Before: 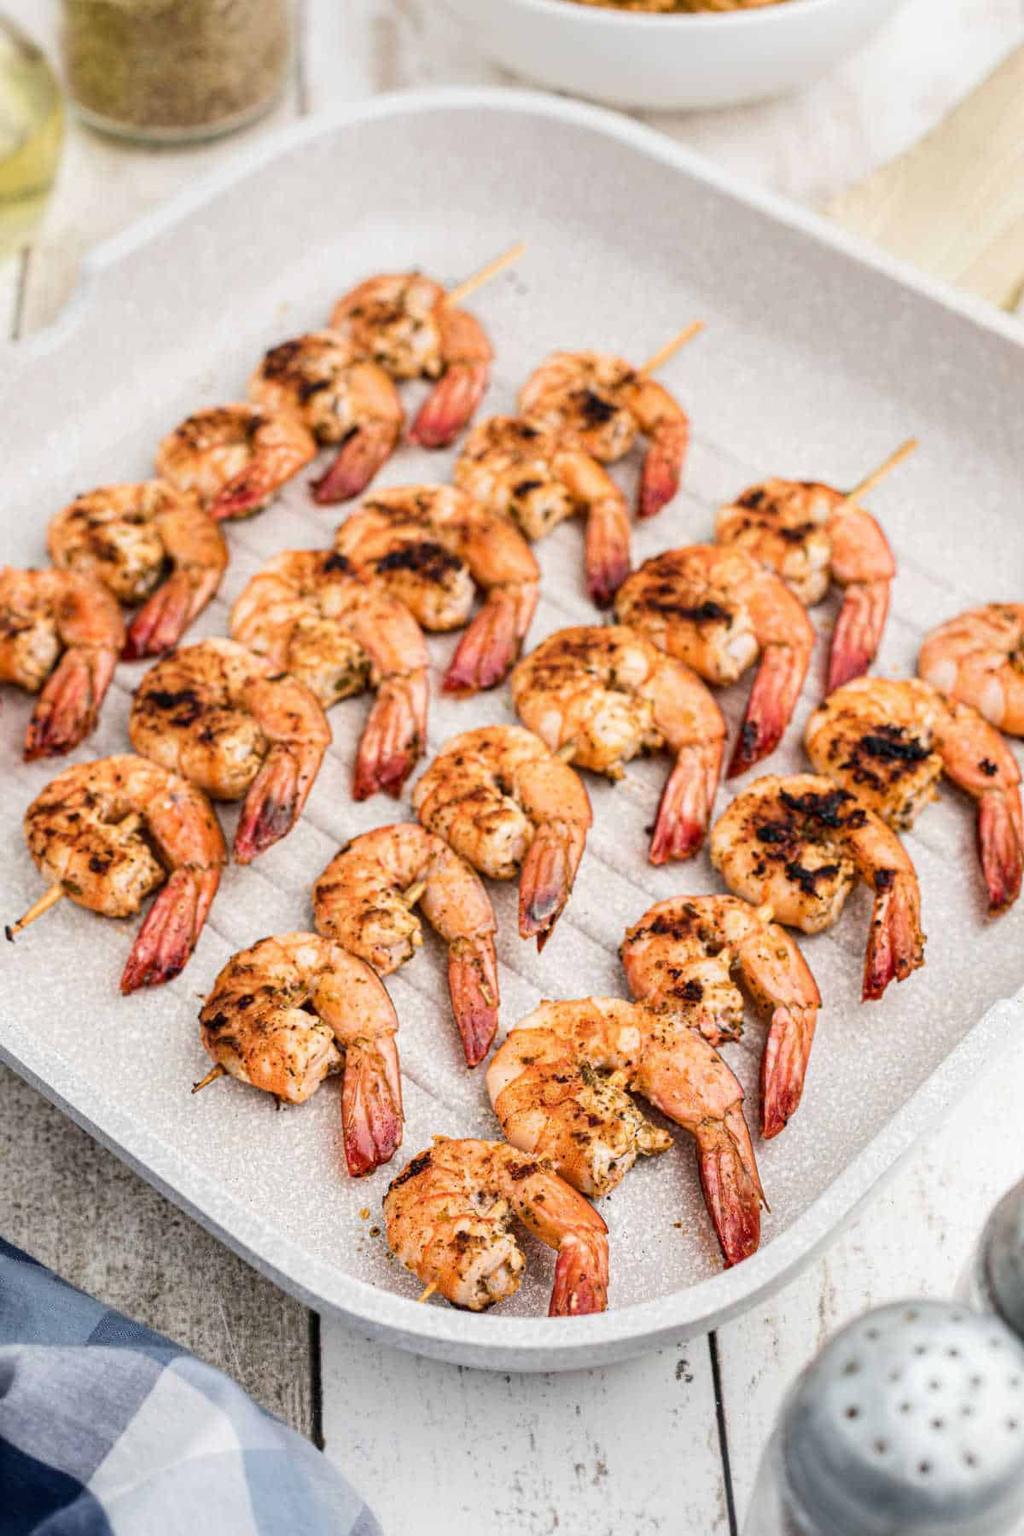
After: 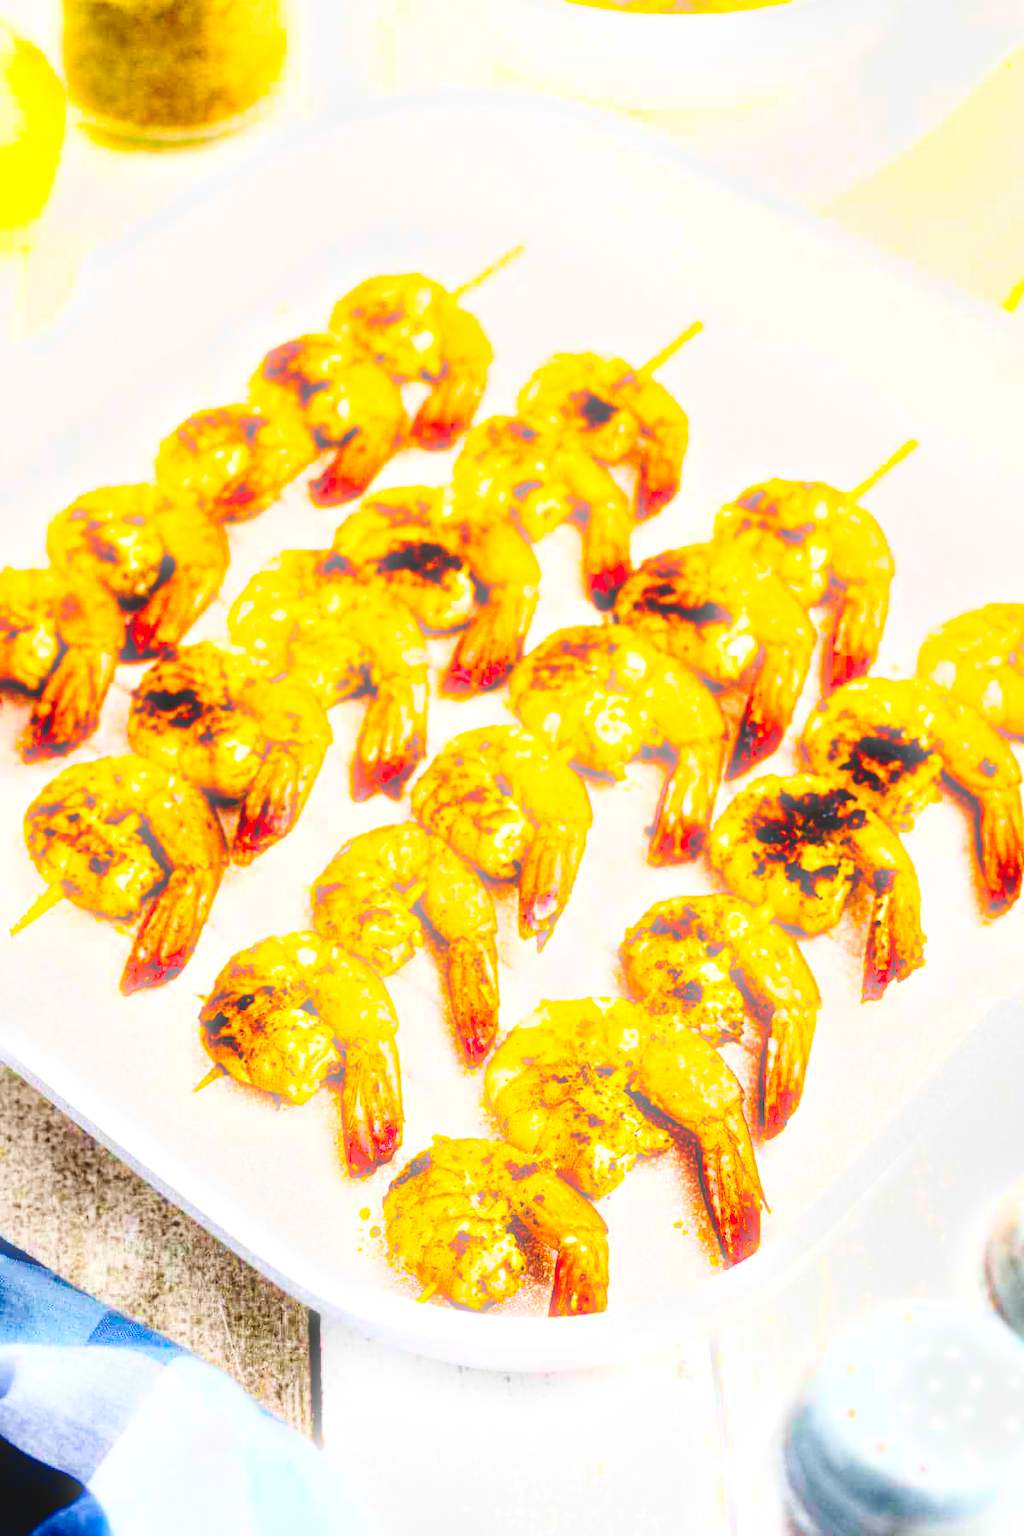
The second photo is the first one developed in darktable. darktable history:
color balance rgb: linear chroma grading › global chroma 20%, perceptual saturation grading › global saturation 65%, perceptual saturation grading › highlights 50%, perceptual saturation grading › shadows 30%, perceptual brilliance grading › global brilliance 12%, perceptual brilliance grading › highlights 15%, global vibrance 20%
contrast brightness saturation: saturation -0.05
bloom: size 5%, threshold 95%, strength 15%
tone curve: curves: ch0 [(0, 0) (0.003, 0.068) (0.011, 0.068) (0.025, 0.068) (0.044, 0.068) (0.069, 0.072) (0.1, 0.072) (0.136, 0.077) (0.177, 0.095) (0.224, 0.126) (0.277, 0.2) (0.335, 0.3) (0.399, 0.407) (0.468, 0.52) (0.543, 0.624) (0.623, 0.721) (0.709, 0.811) (0.801, 0.88) (0.898, 0.942) (1, 1)], preserve colors none
